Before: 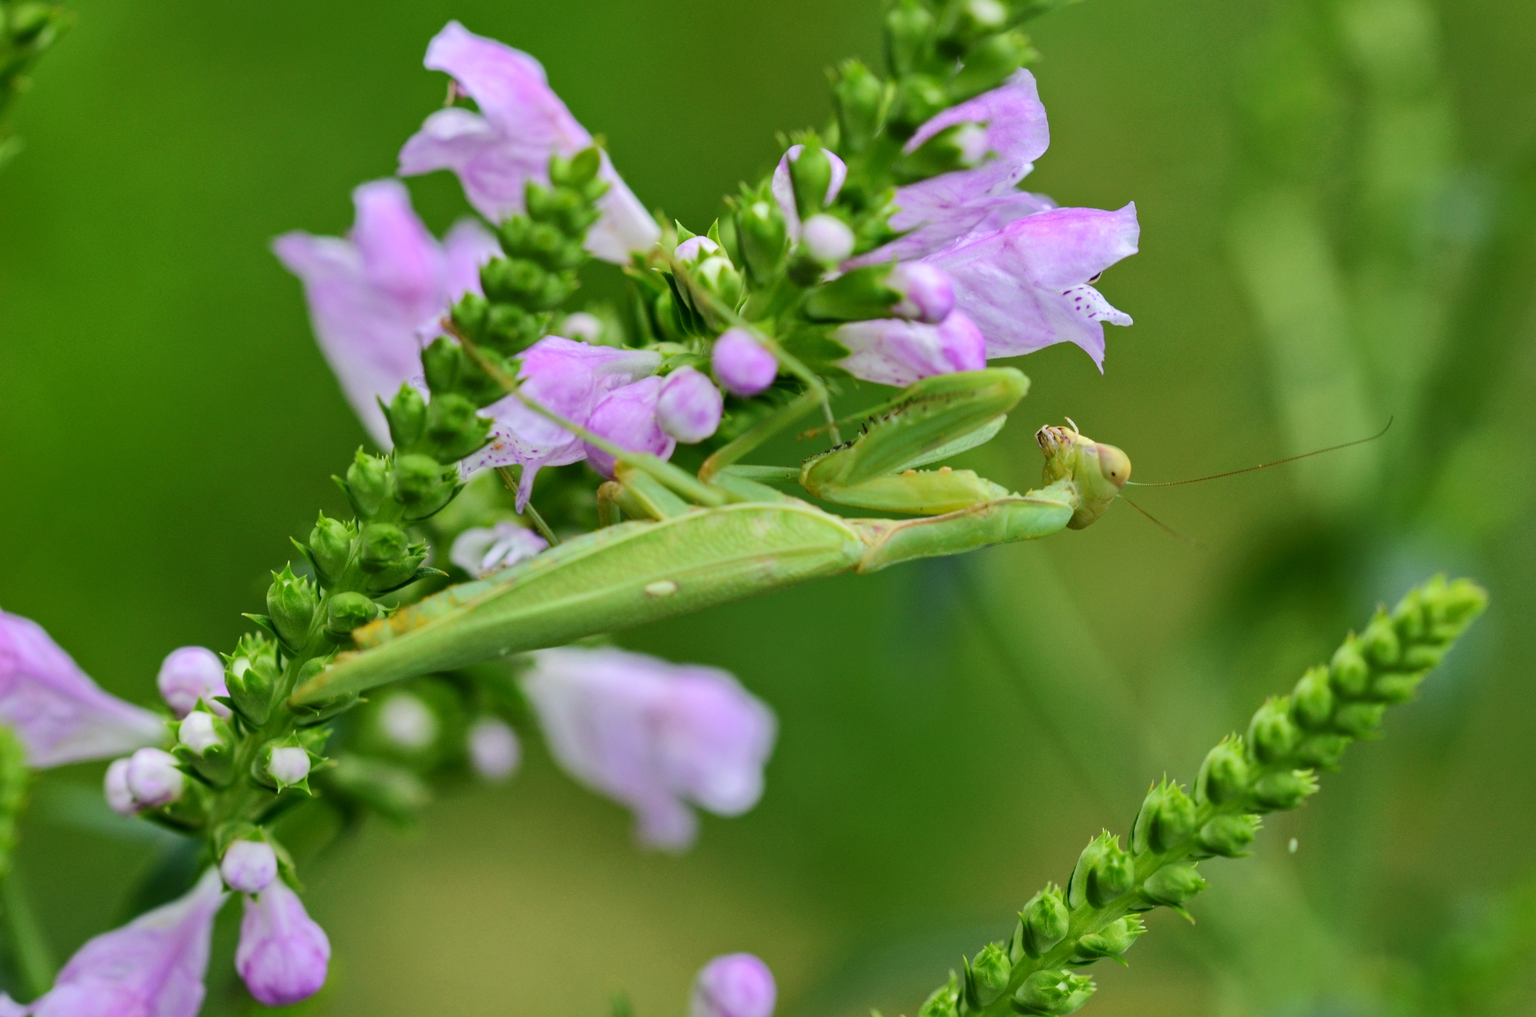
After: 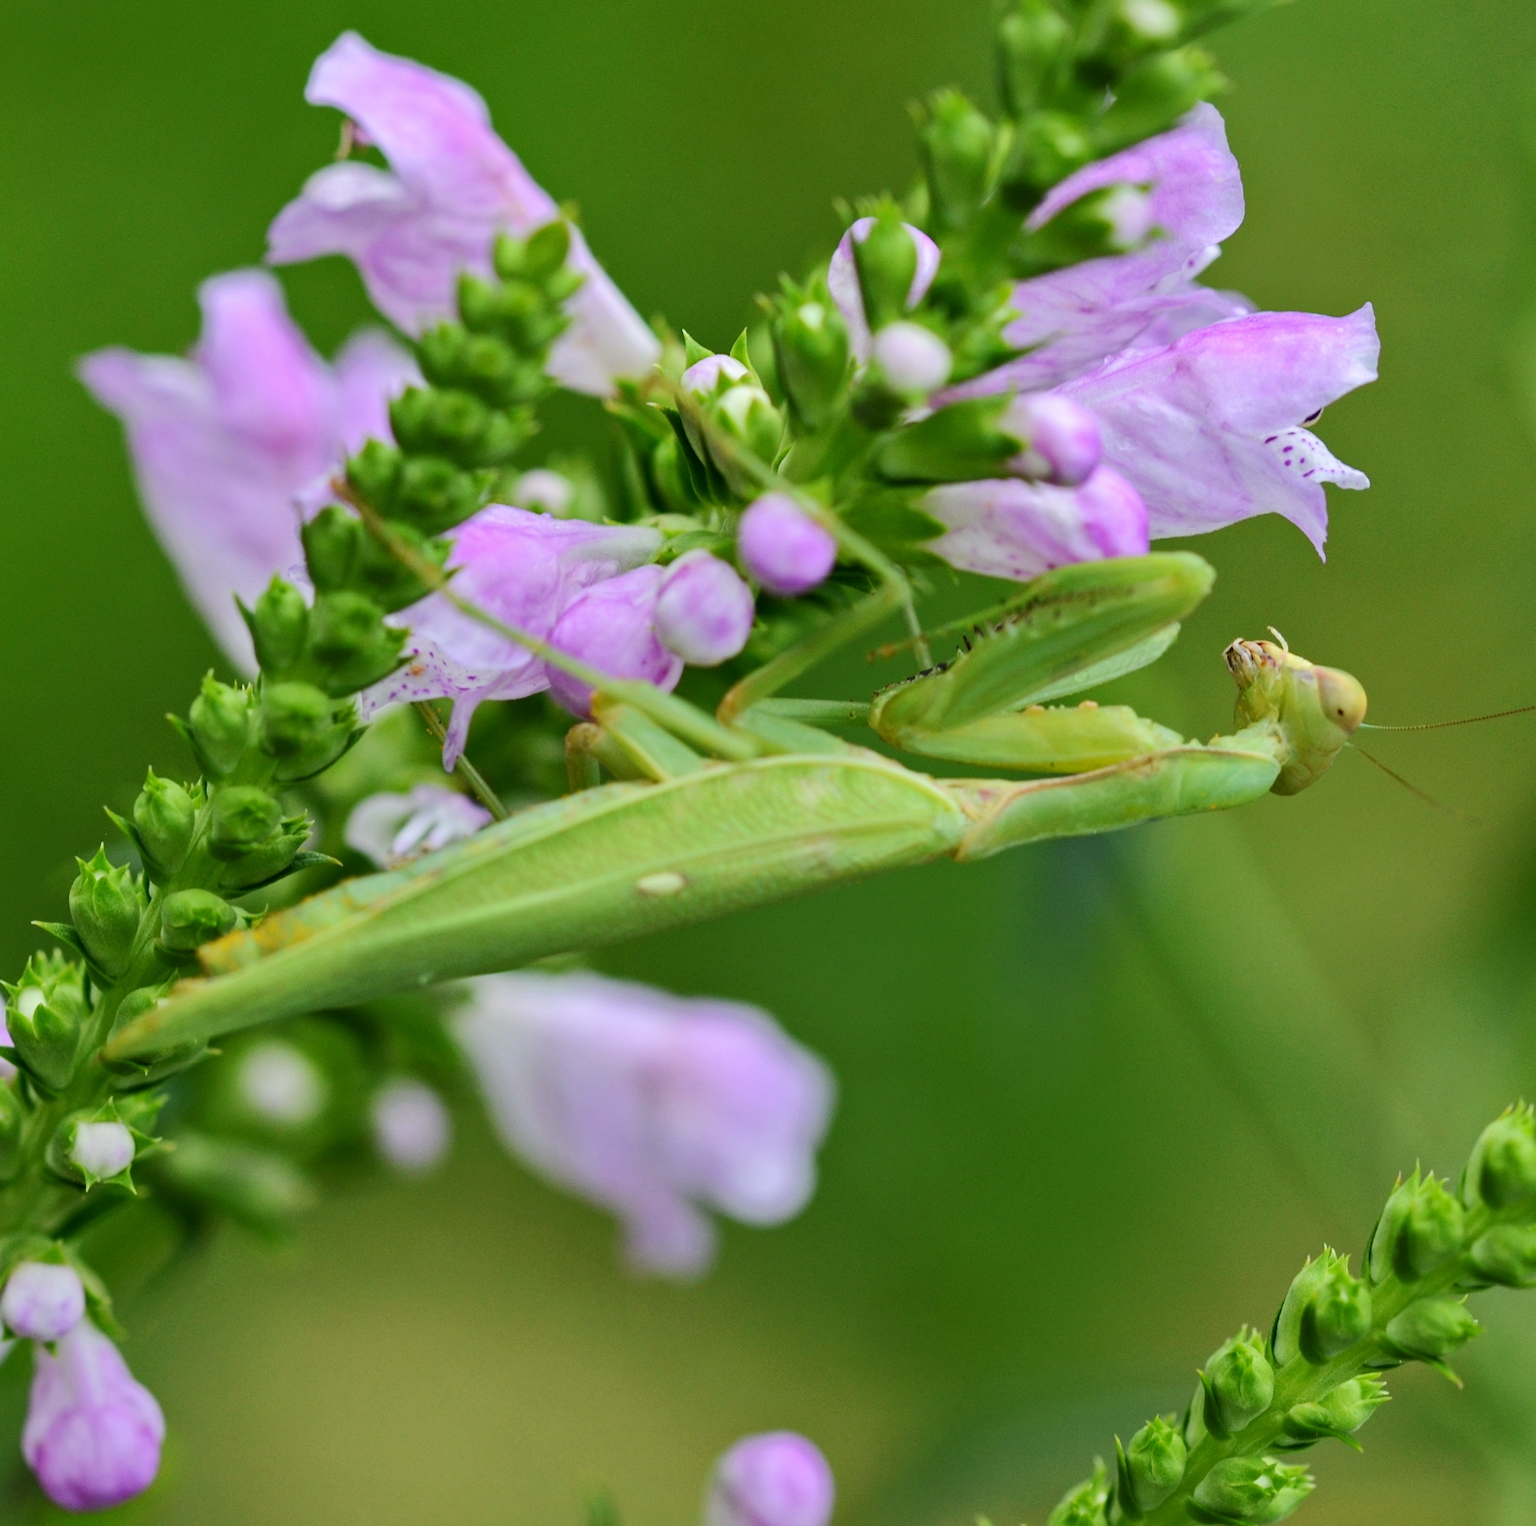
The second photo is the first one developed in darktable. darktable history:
tone equalizer: edges refinement/feathering 500, mask exposure compensation -1.57 EV, preserve details no
crop and rotate: left 14.392%, right 18.977%
